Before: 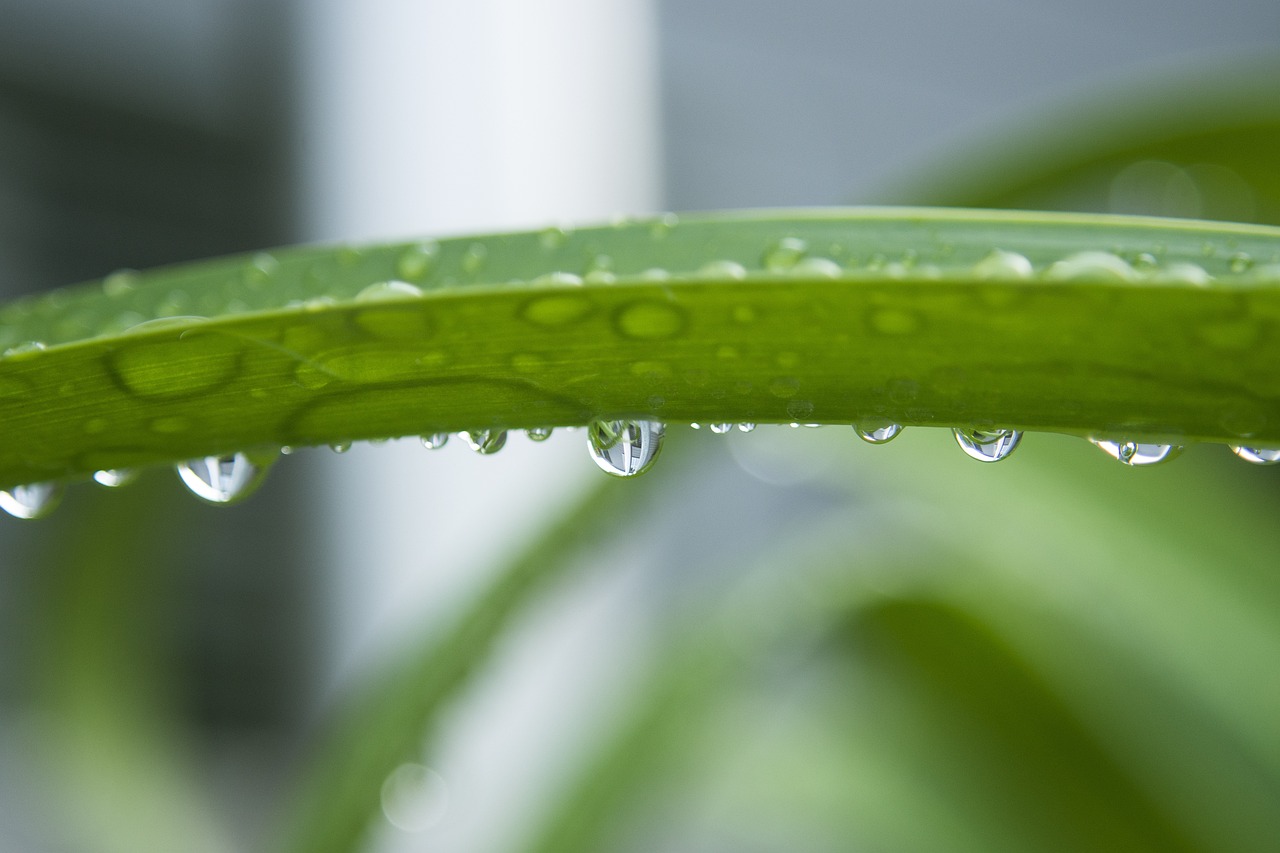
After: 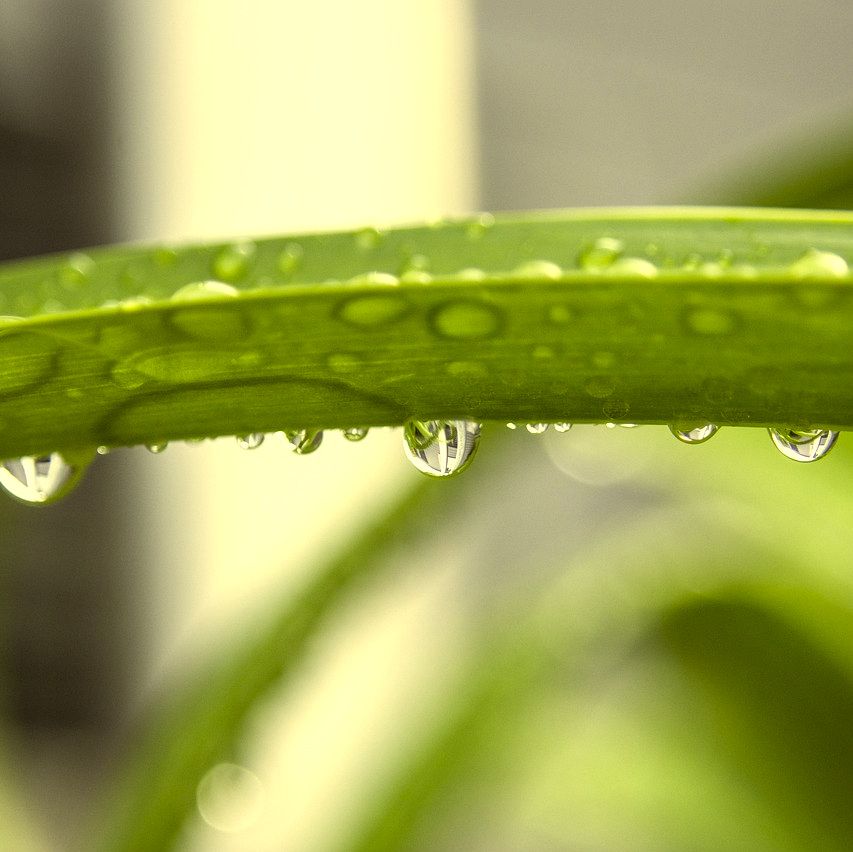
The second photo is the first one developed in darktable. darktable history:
local contrast: detail 150%
exposure: black level correction 0, exposure 0.3 EV, compensate highlight preservation false
crop and rotate: left 14.385%, right 18.948%
color correction: highlights a* -0.482, highlights b* 40, shadows a* 9.8, shadows b* -0.161
